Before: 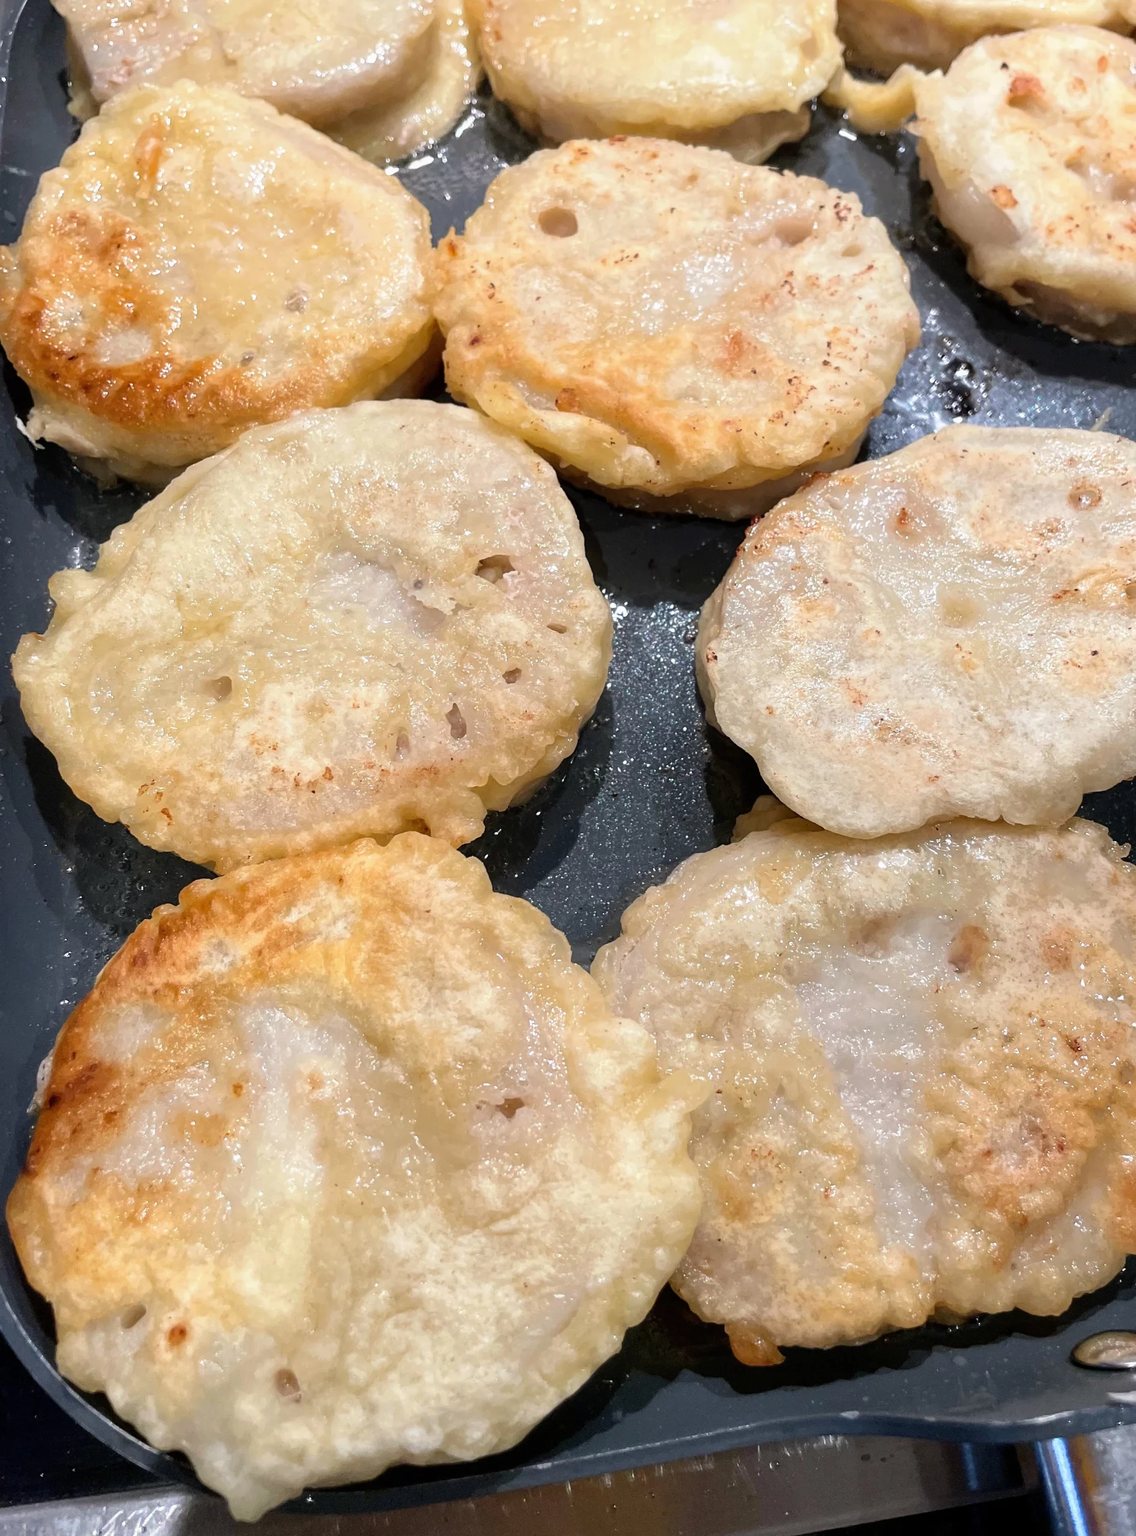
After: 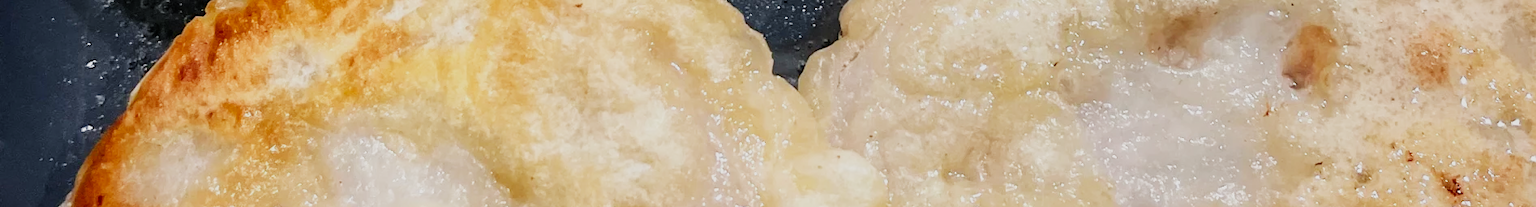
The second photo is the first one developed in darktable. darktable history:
crop and rotate: top 59.084%, bottom 30.916%
contrast brightness saturation: contrast 0.04, saturation 0.07
sigmoid: contrast 1.7, skew -0.2, preserve hue 0%, red attenuation 0.1, red rotation 0.035, green attenuation 0.1, green rotation -0.017, blue attenuation 0.15, blue rotation -0.052, base primaries Rec2020
